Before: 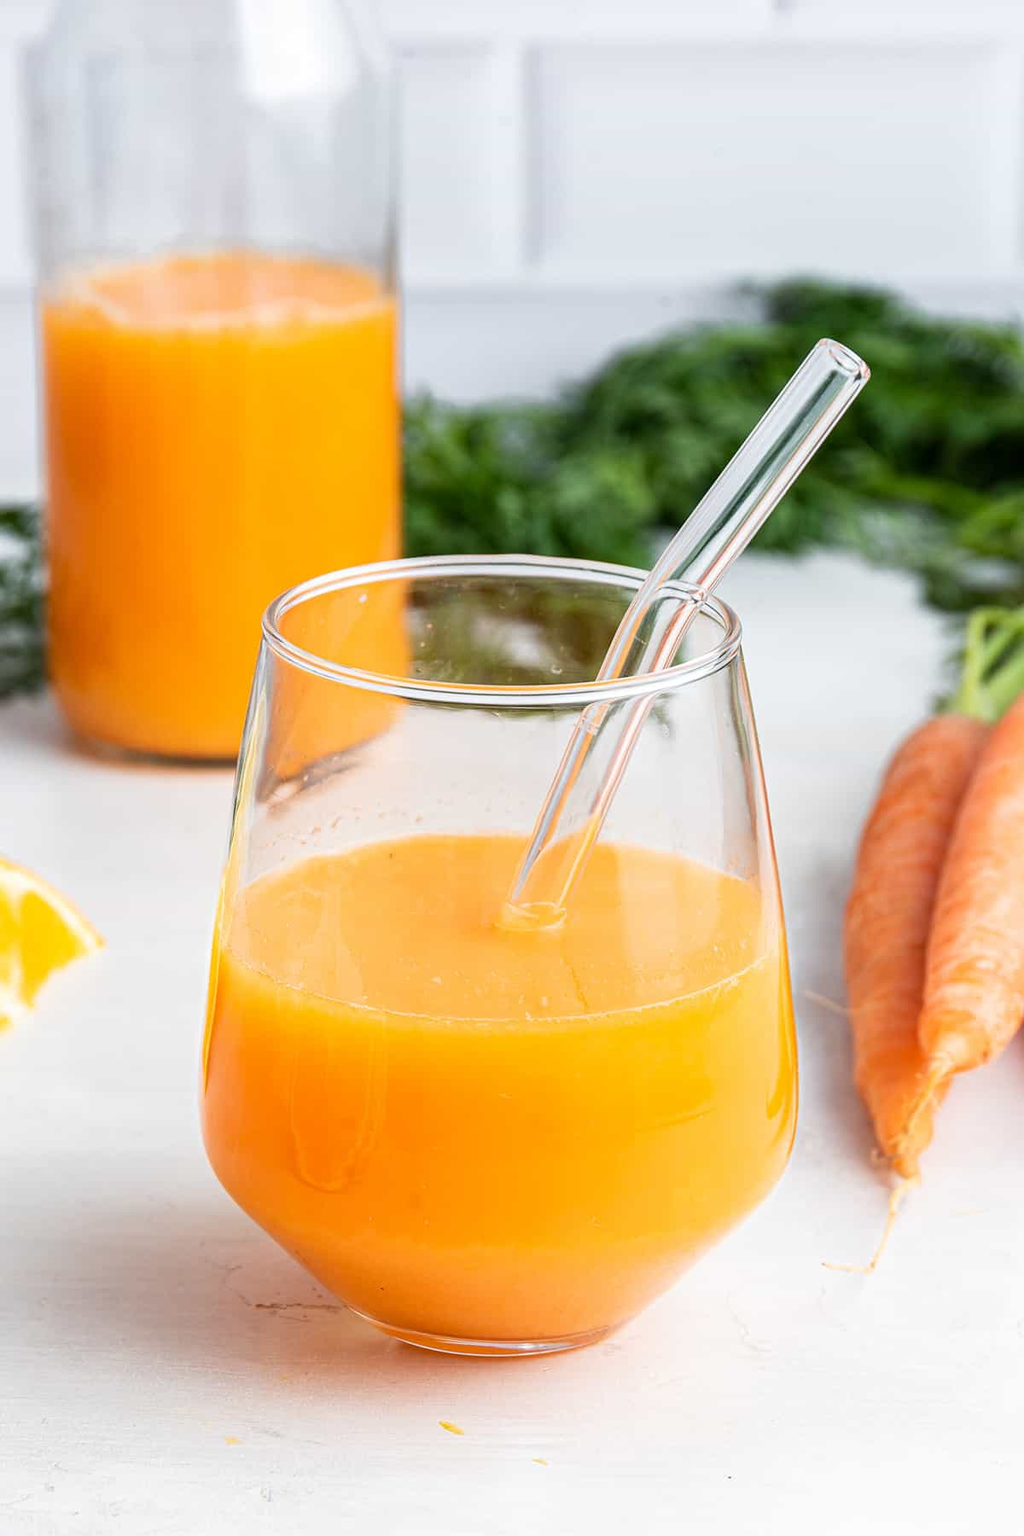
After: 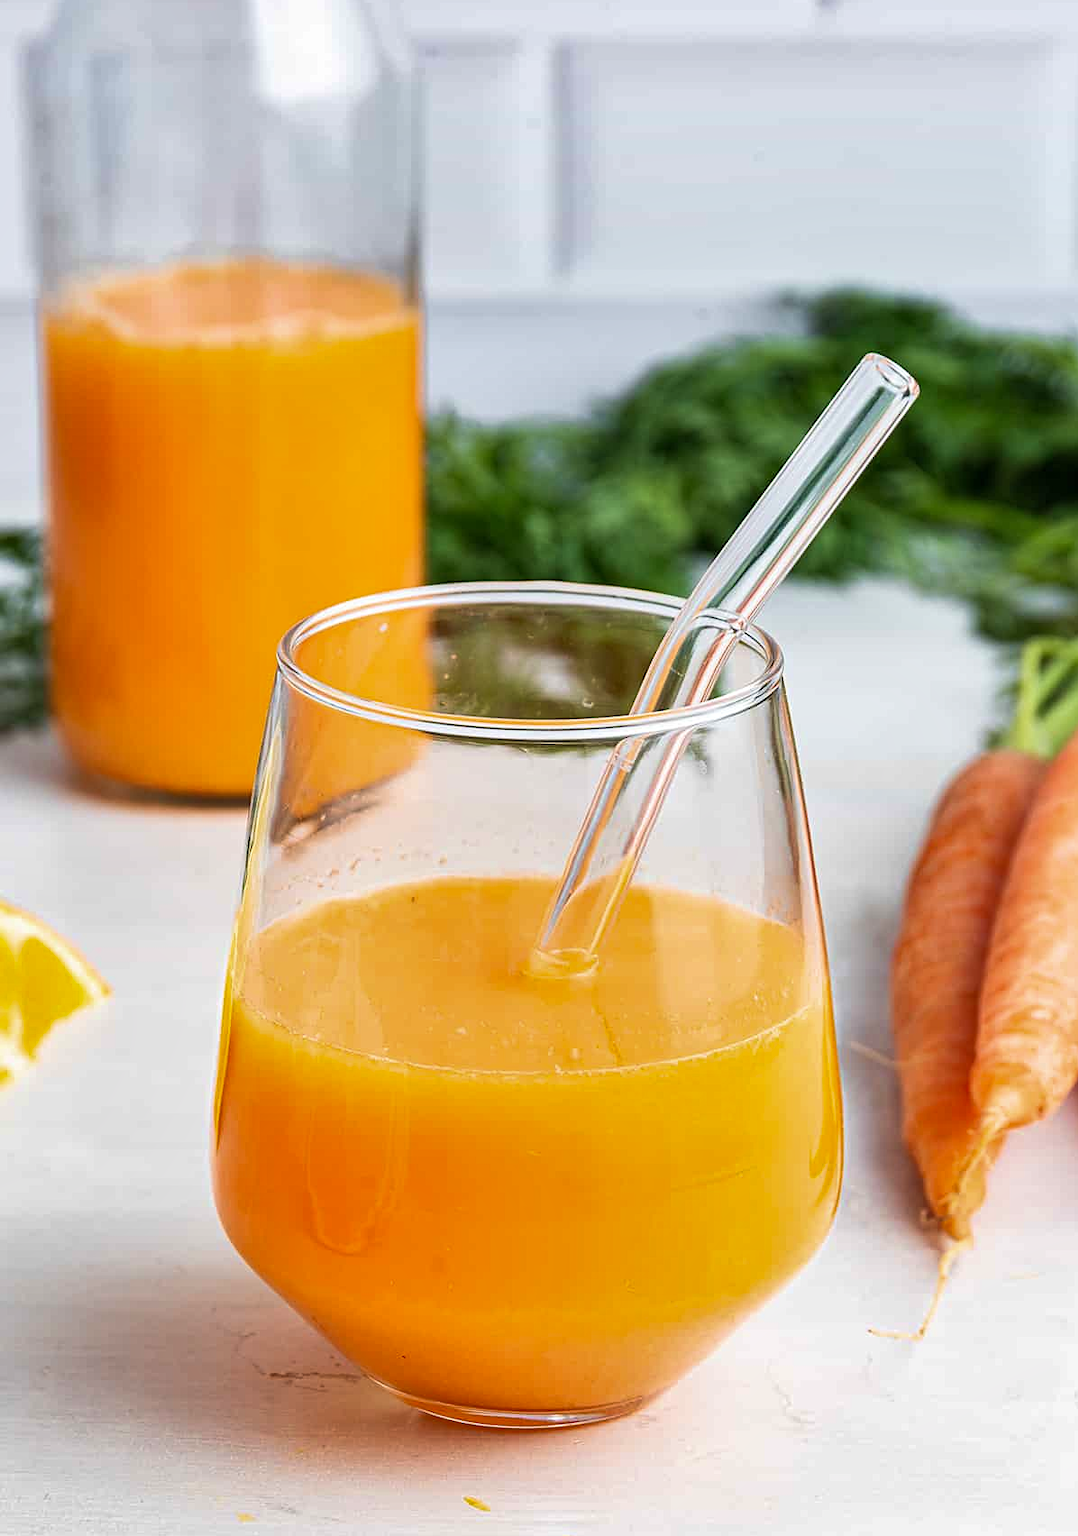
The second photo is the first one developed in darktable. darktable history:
sharpen: amount 0.216
crop: top 0.3%, right 0.256%, bottom 5.015%
velvia: on, module defaults
shadows and highlights: soften with gaussian
